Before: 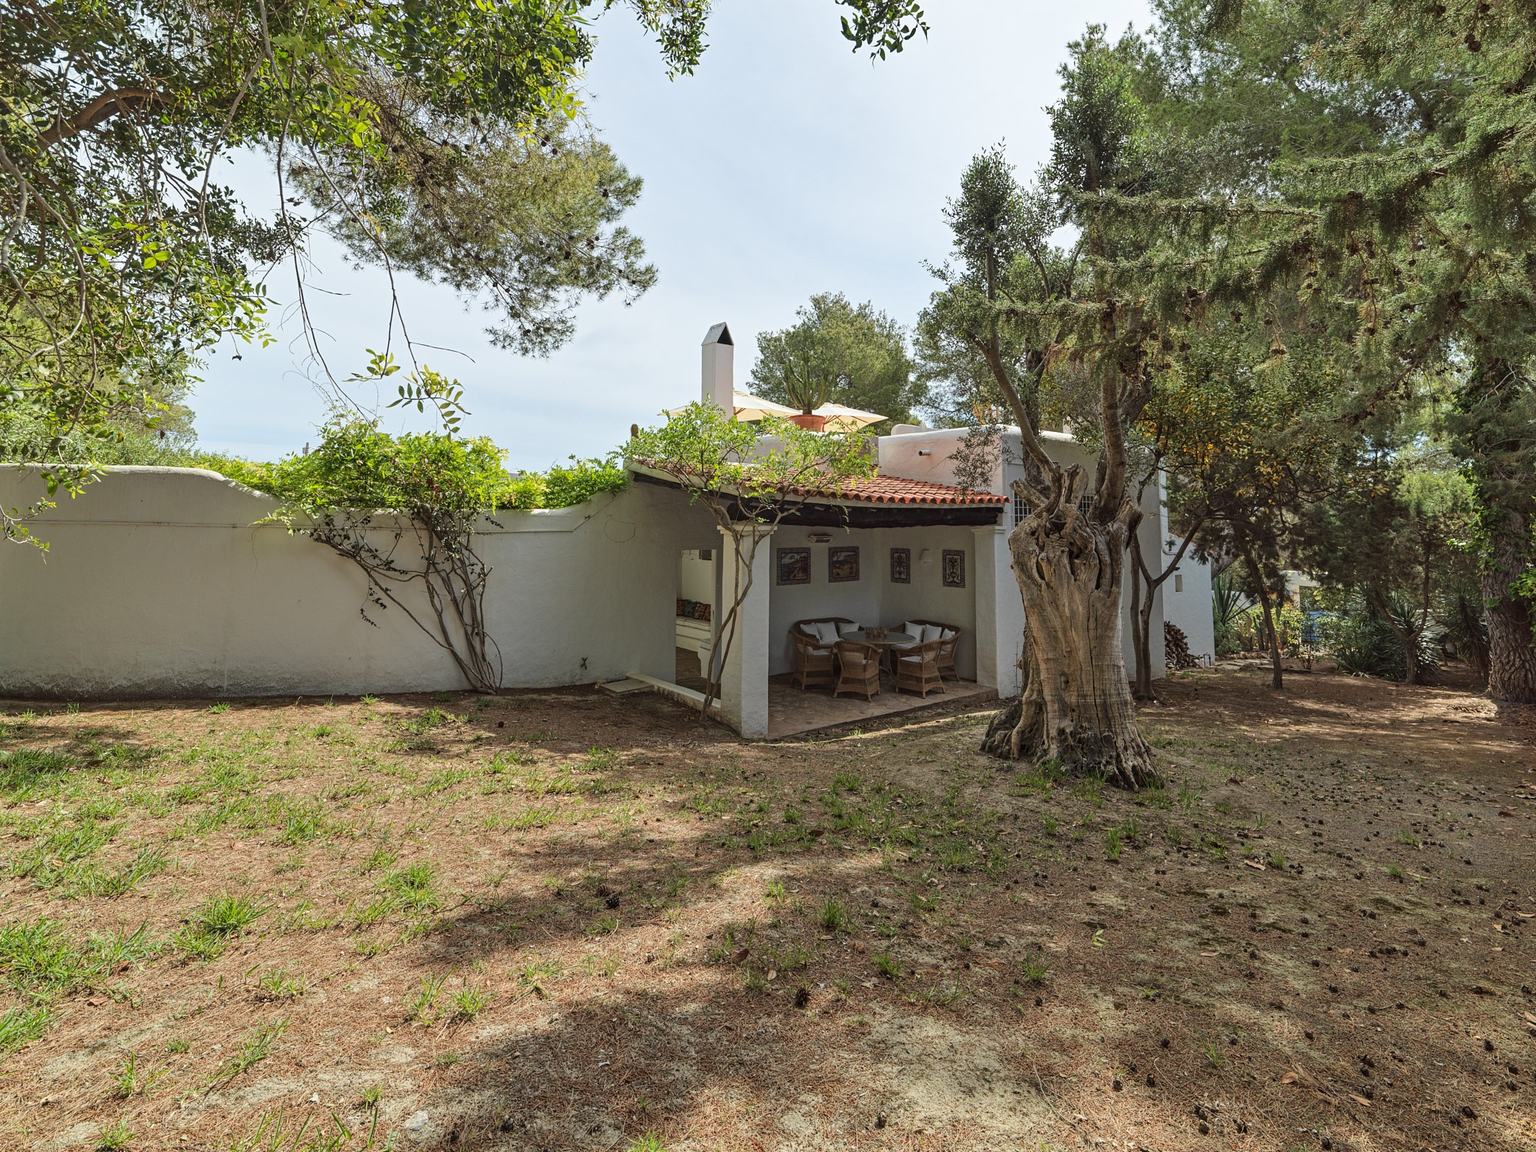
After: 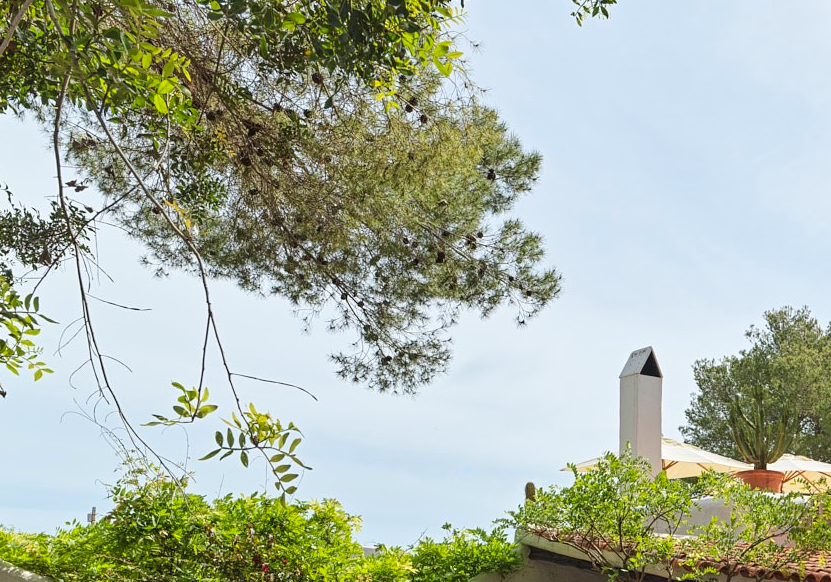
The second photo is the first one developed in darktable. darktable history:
contrast brightness saturation: contrast 0.04, saturation 0.16
crop: left 15.452%, top 5.459%, right 43.956%, bottom 56.62%
